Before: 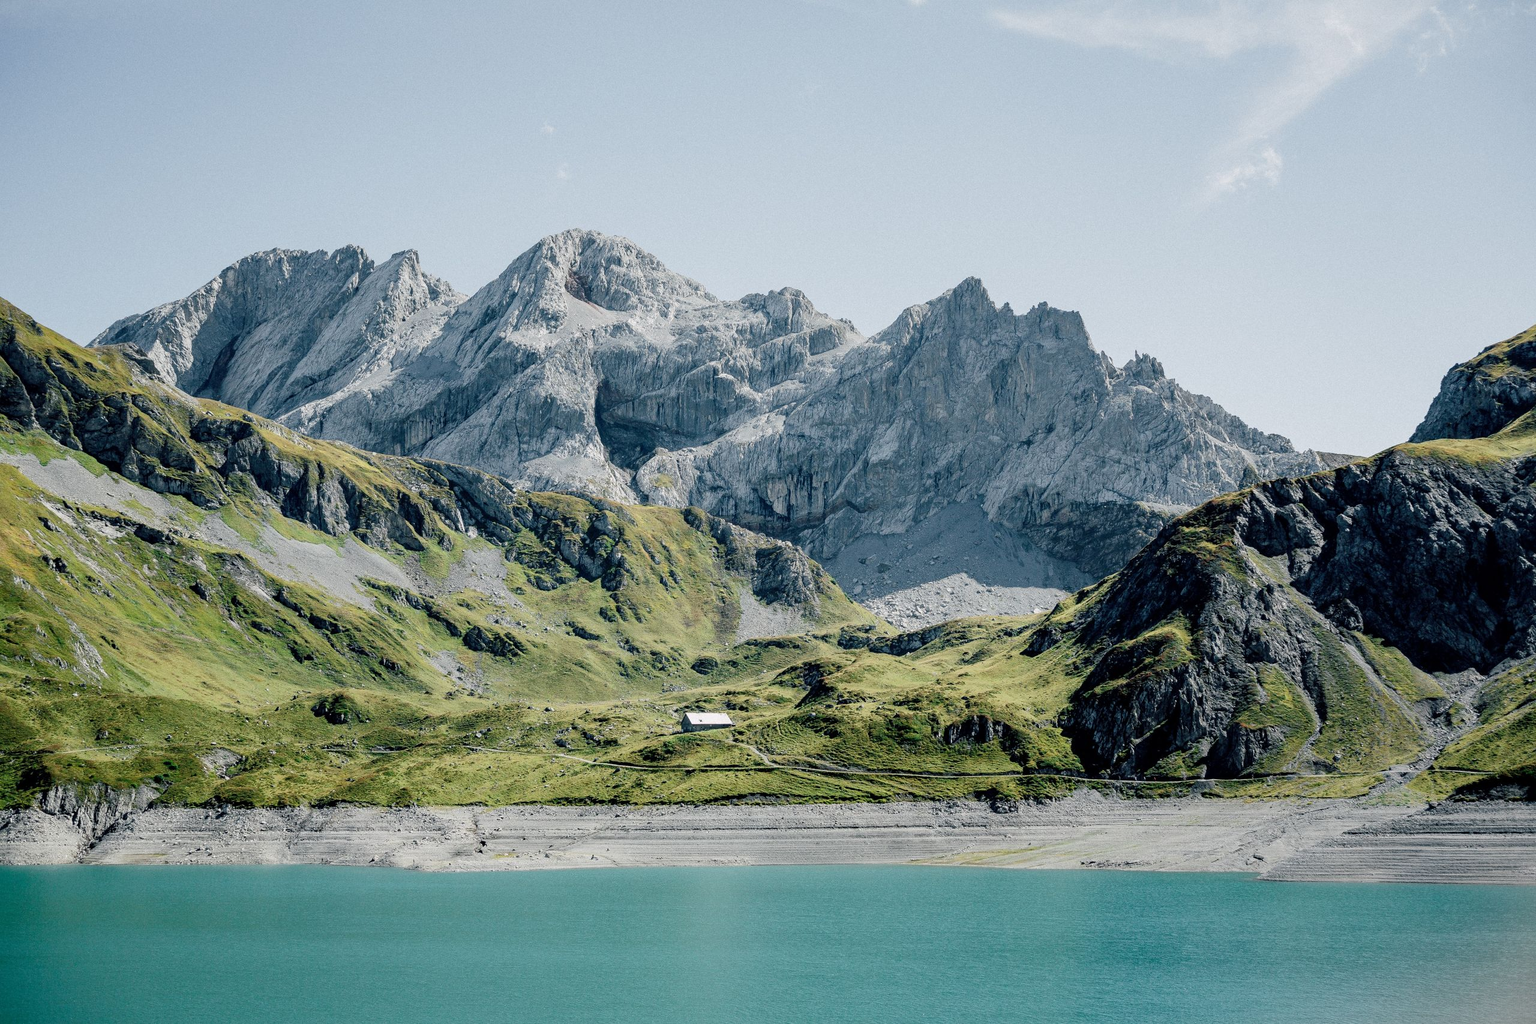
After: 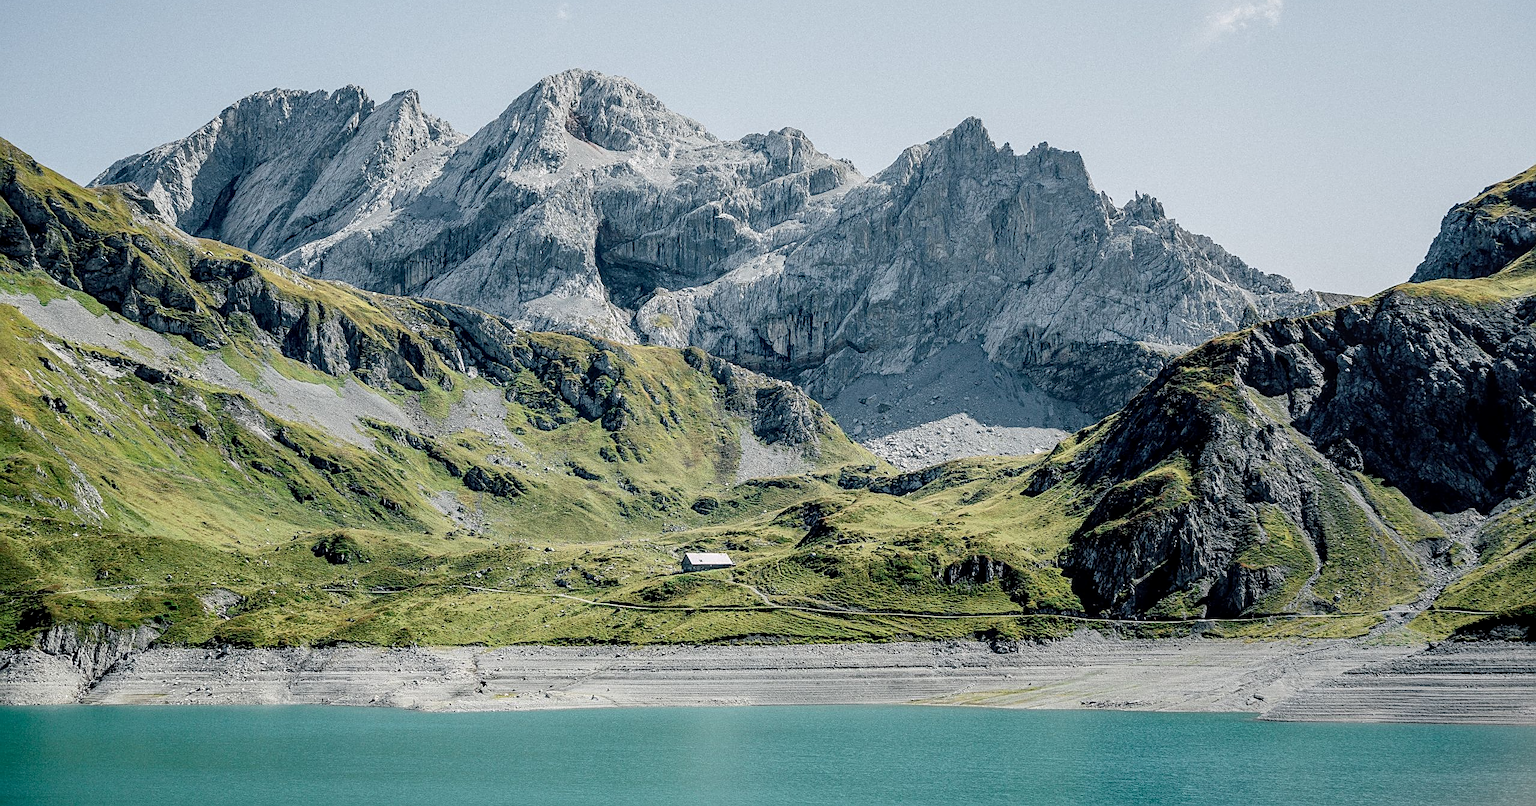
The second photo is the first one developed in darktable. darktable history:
crop and rotate: top 15.696%, bottom 5.525%
local contrast: on, module defaults
sharpen: amount 0.499
